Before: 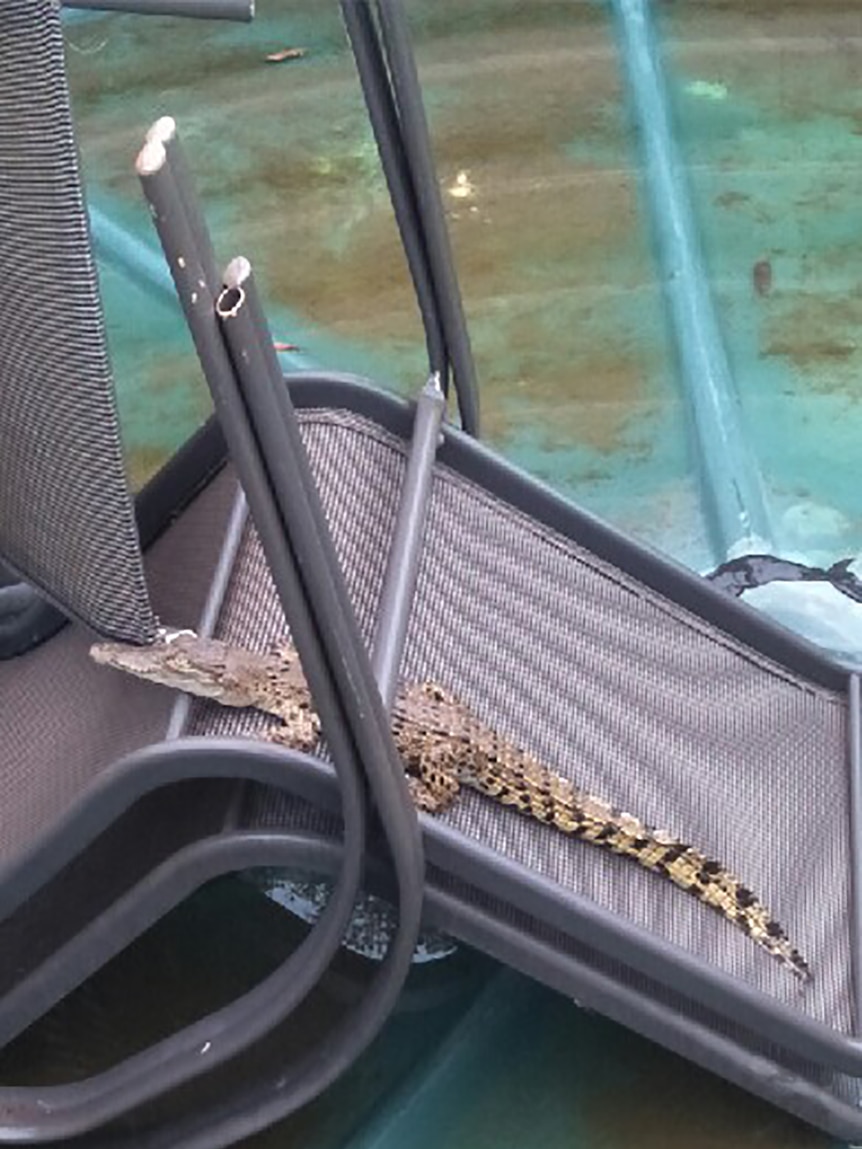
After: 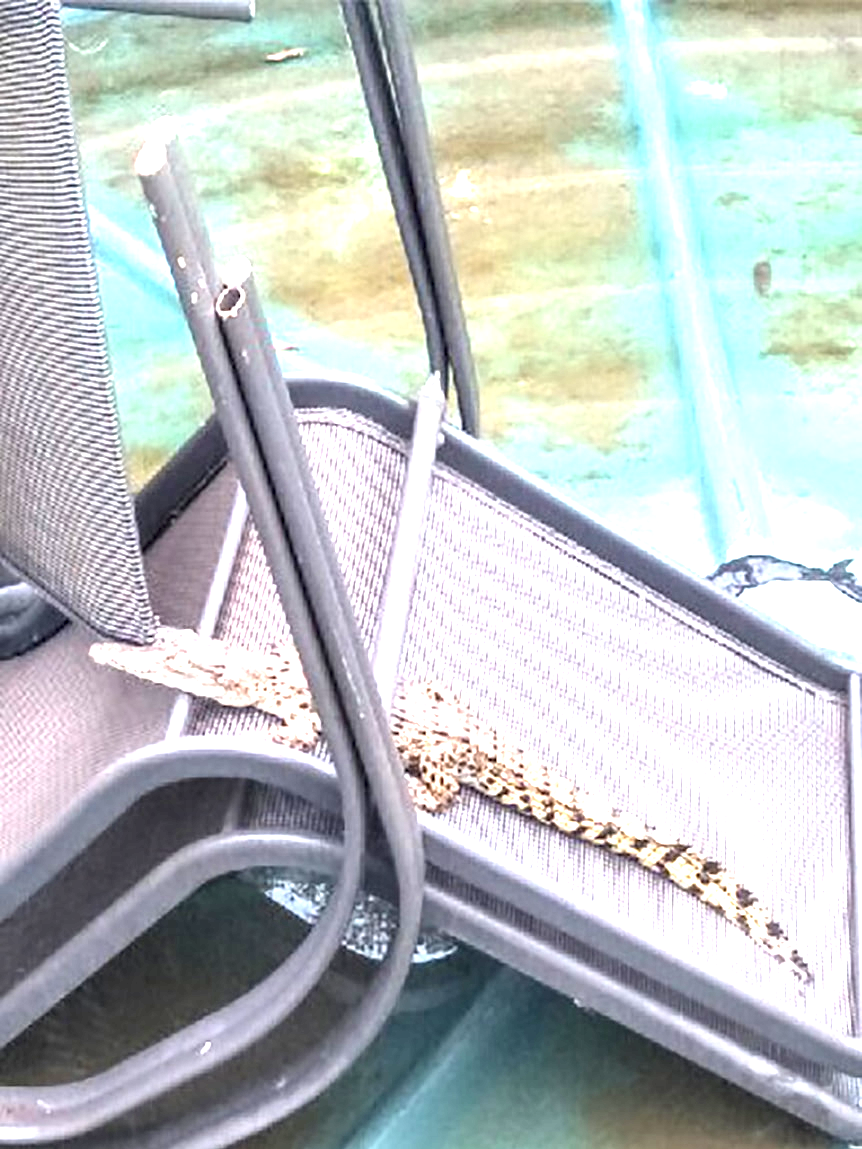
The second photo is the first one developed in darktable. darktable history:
exposure: black level correction 0.001, exposure 1.711 EV, compensate highlight preservation false
local contrast: highlights 63%, shadows 53%, detail 169%, midtone range 0.509
contrast brightness saturation: brightness 0.15
